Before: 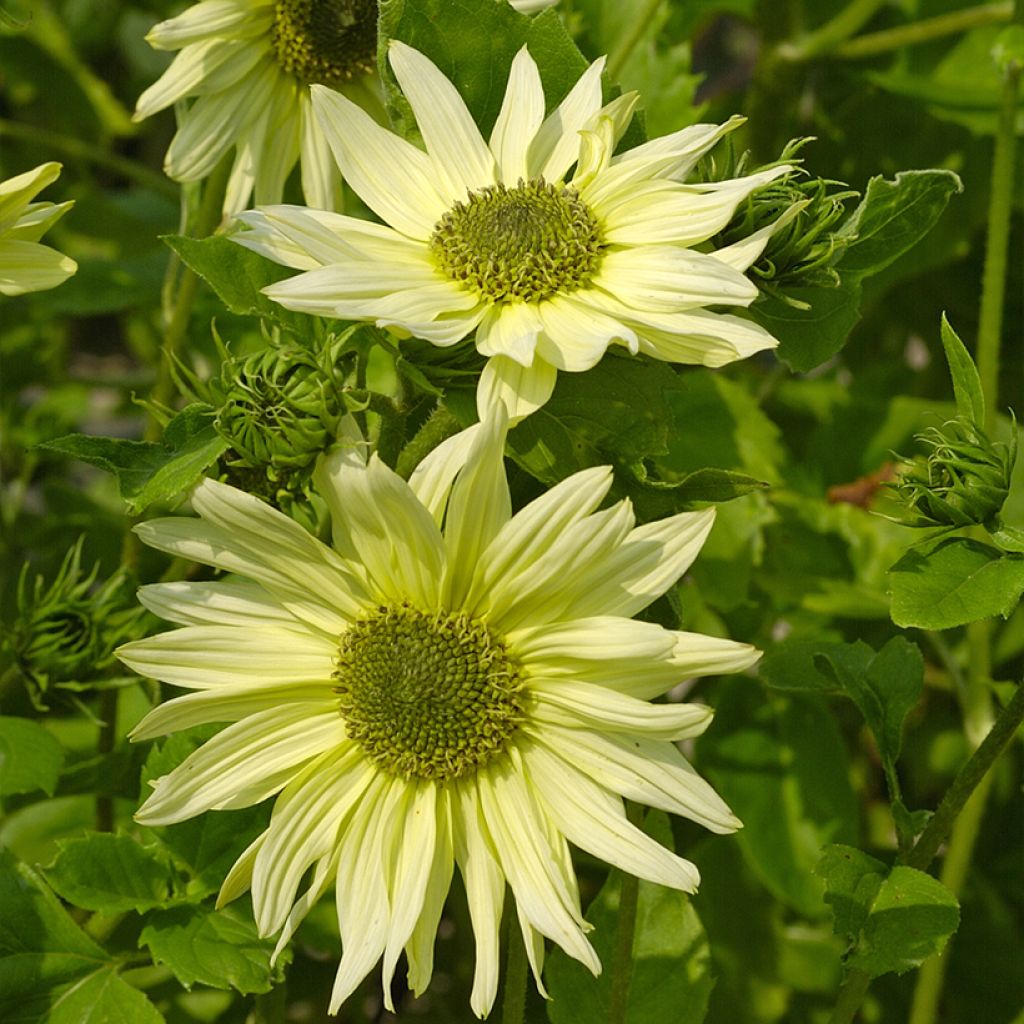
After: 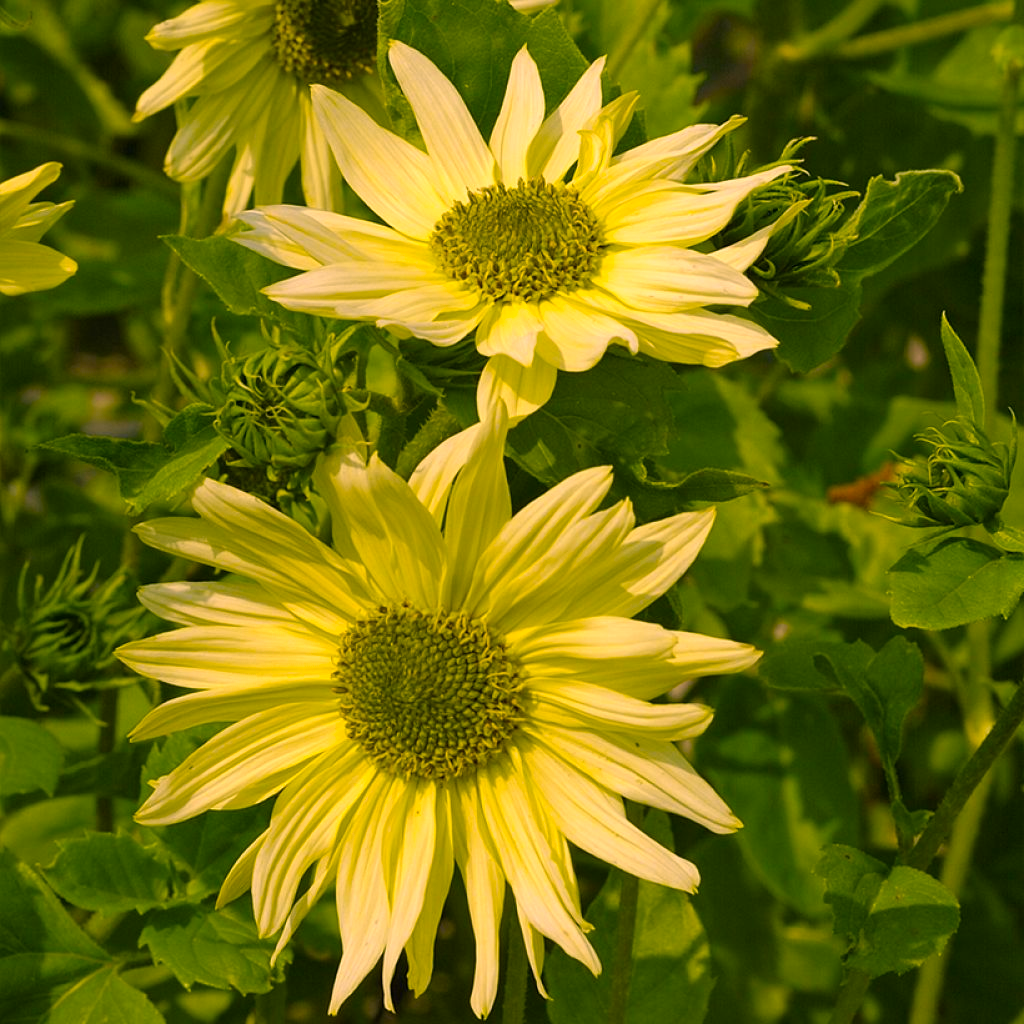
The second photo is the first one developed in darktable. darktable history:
color balance rgb: shadows lift › luminance -10.111%, shadows lift › chroma 0.944%, shadows lift › hue 115.44°, highlights gain › chroma 4.521%, highlights gain › hue 33.5°, perceptual saturation grading › global saturation 29.501%, global vibrance 20%
